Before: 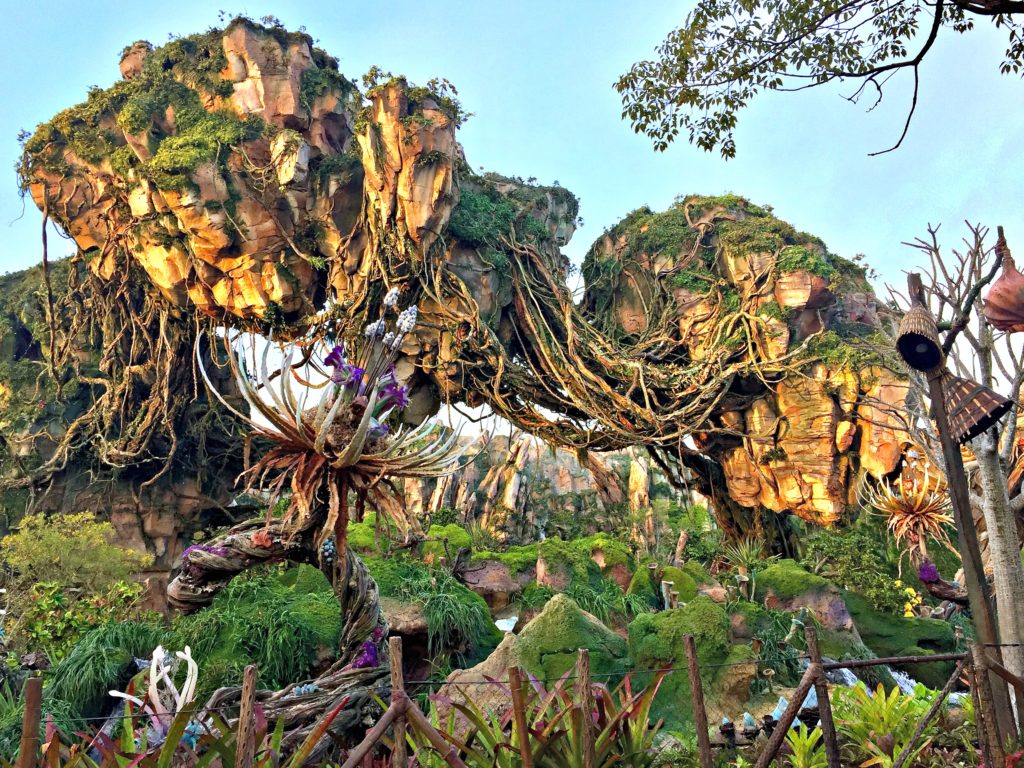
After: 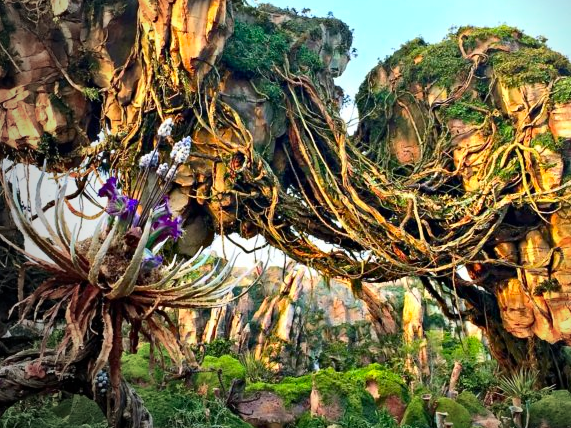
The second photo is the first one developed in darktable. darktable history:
crop and rotate: left 22.13%, top 22.054%, right 22.026%, bottom 22.102%
vignetting: fall-off start 73.57%, center (0.22, -0.235)
contrast brightness saturation: contrast 0.16, saturation 0.32
